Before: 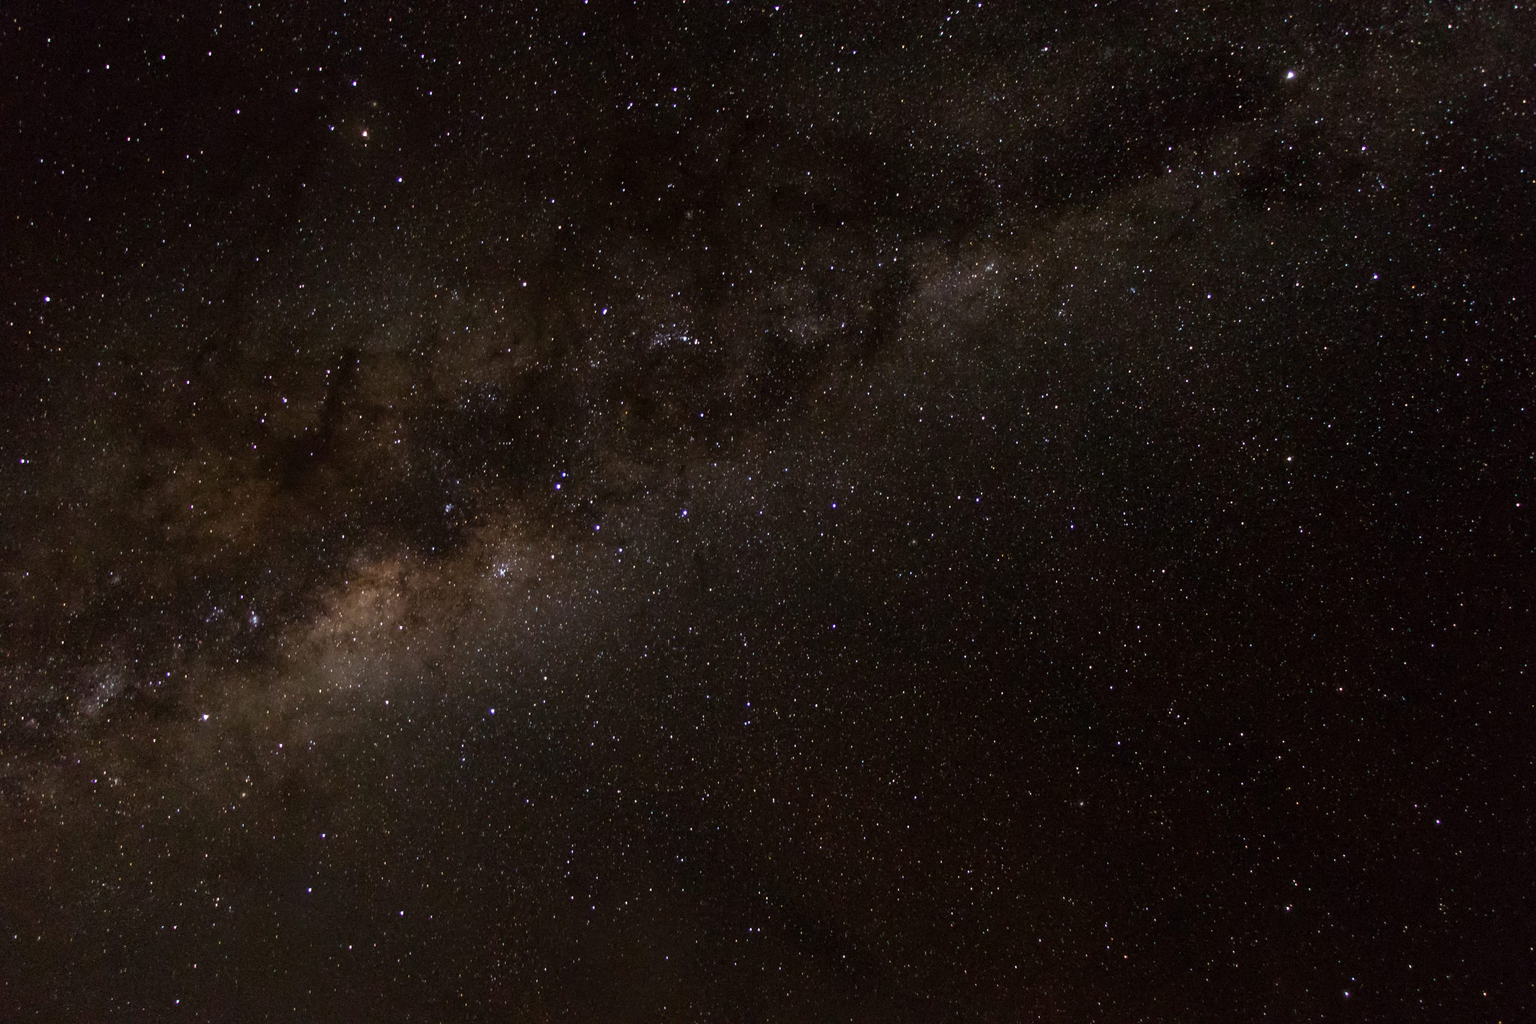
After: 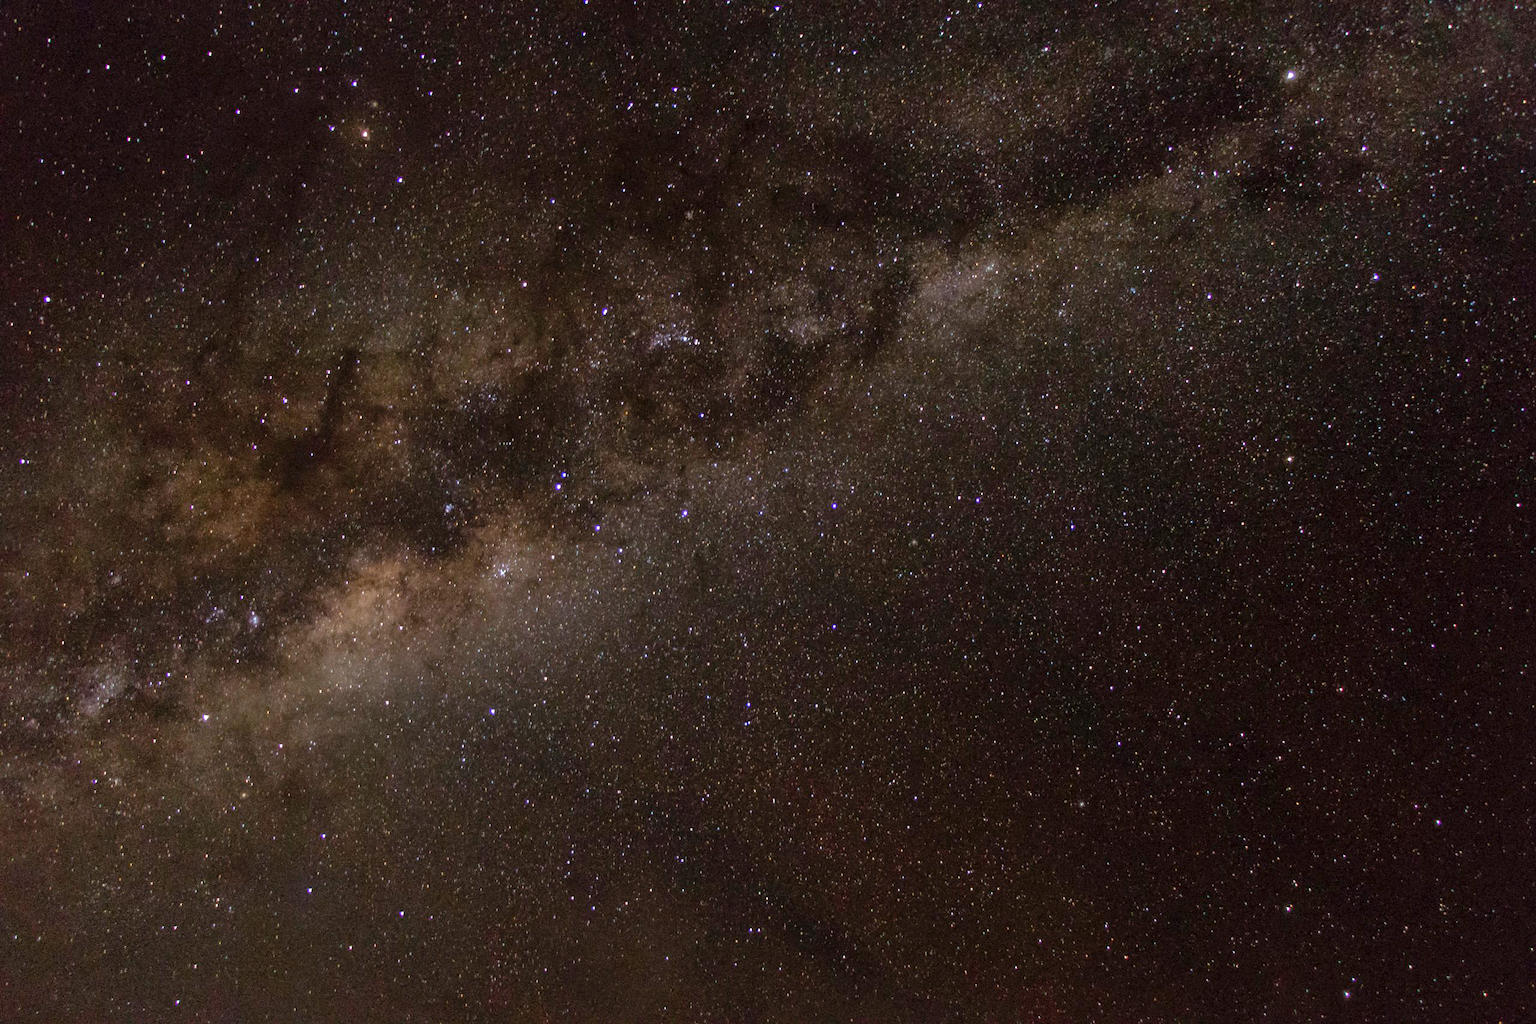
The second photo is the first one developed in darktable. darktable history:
exposure: exposure 0.338 EV, compensate highlight preservation false
shadows and highlights: on, module defaults
